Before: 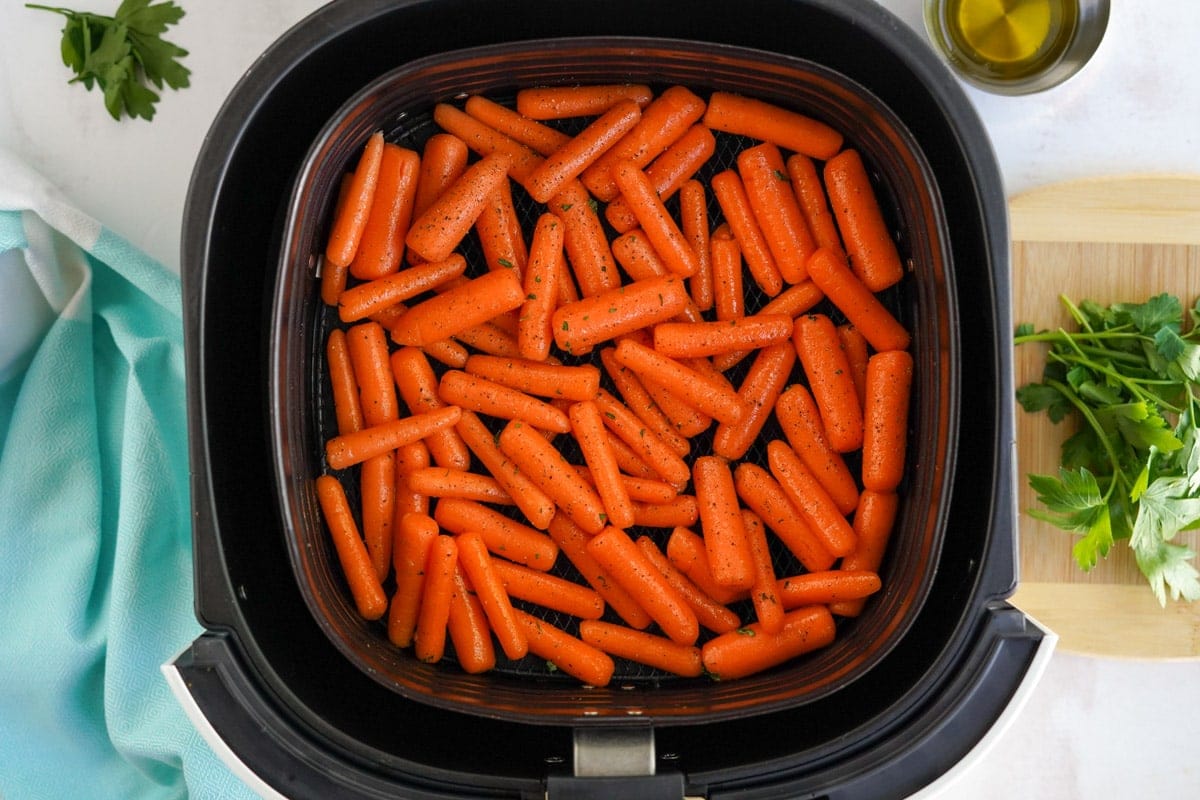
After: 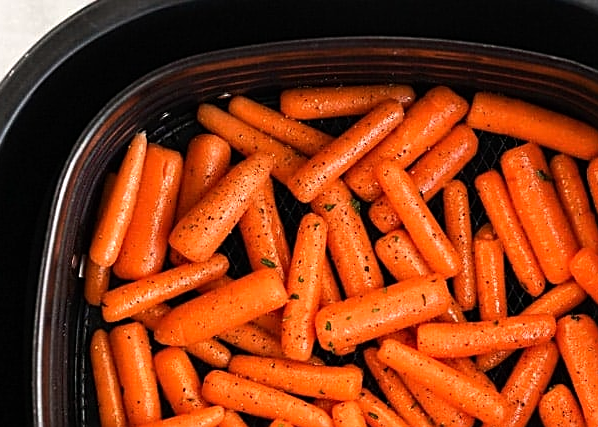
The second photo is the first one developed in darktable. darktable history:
sharpen: on, module defaults
crop: left 19.792%, right 30.298%, bottom 46.568%
tone equalizer: -8 EV -0.761 EV, -7 EV -0.727 EV, -6 EV -0.581 EV, -5 EV -0.403 EV, -3 EV 0.399 EV, -2 EV 0.6 EV, -1 EV 0.69 EV, +0 EV 0.757 EV, edges refinement/feathering 500, mask exposure compensation -1.57 EV, preserve details no
